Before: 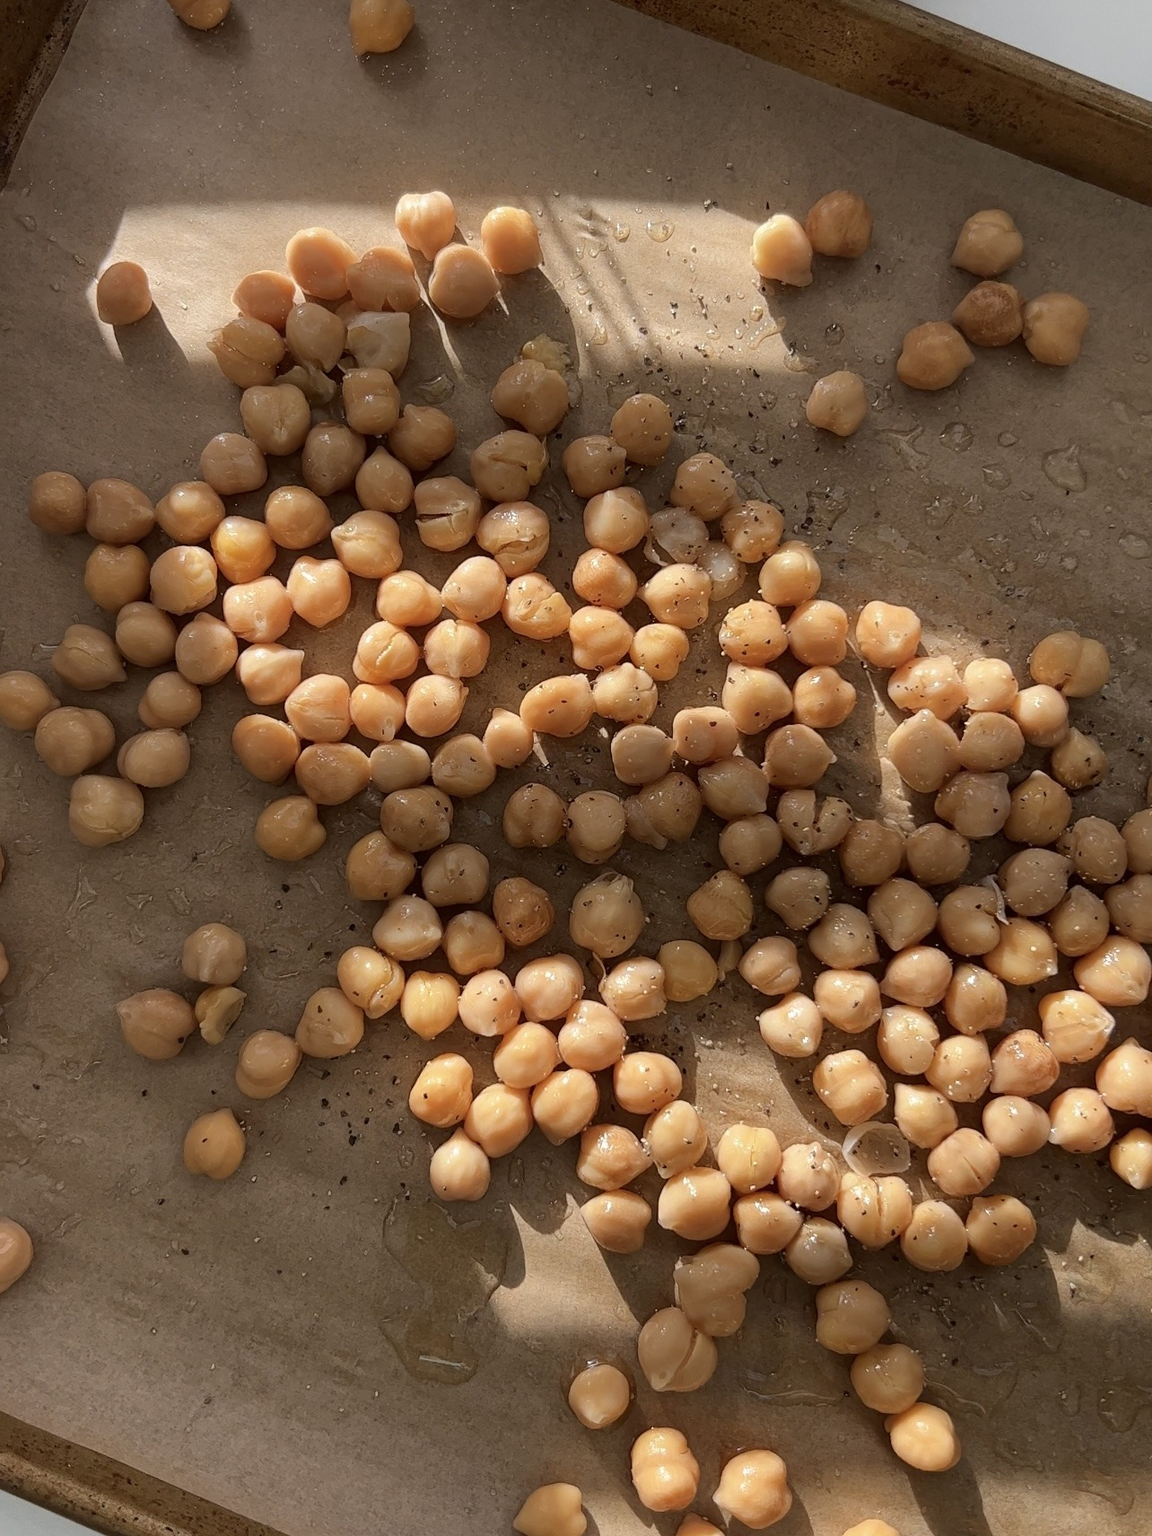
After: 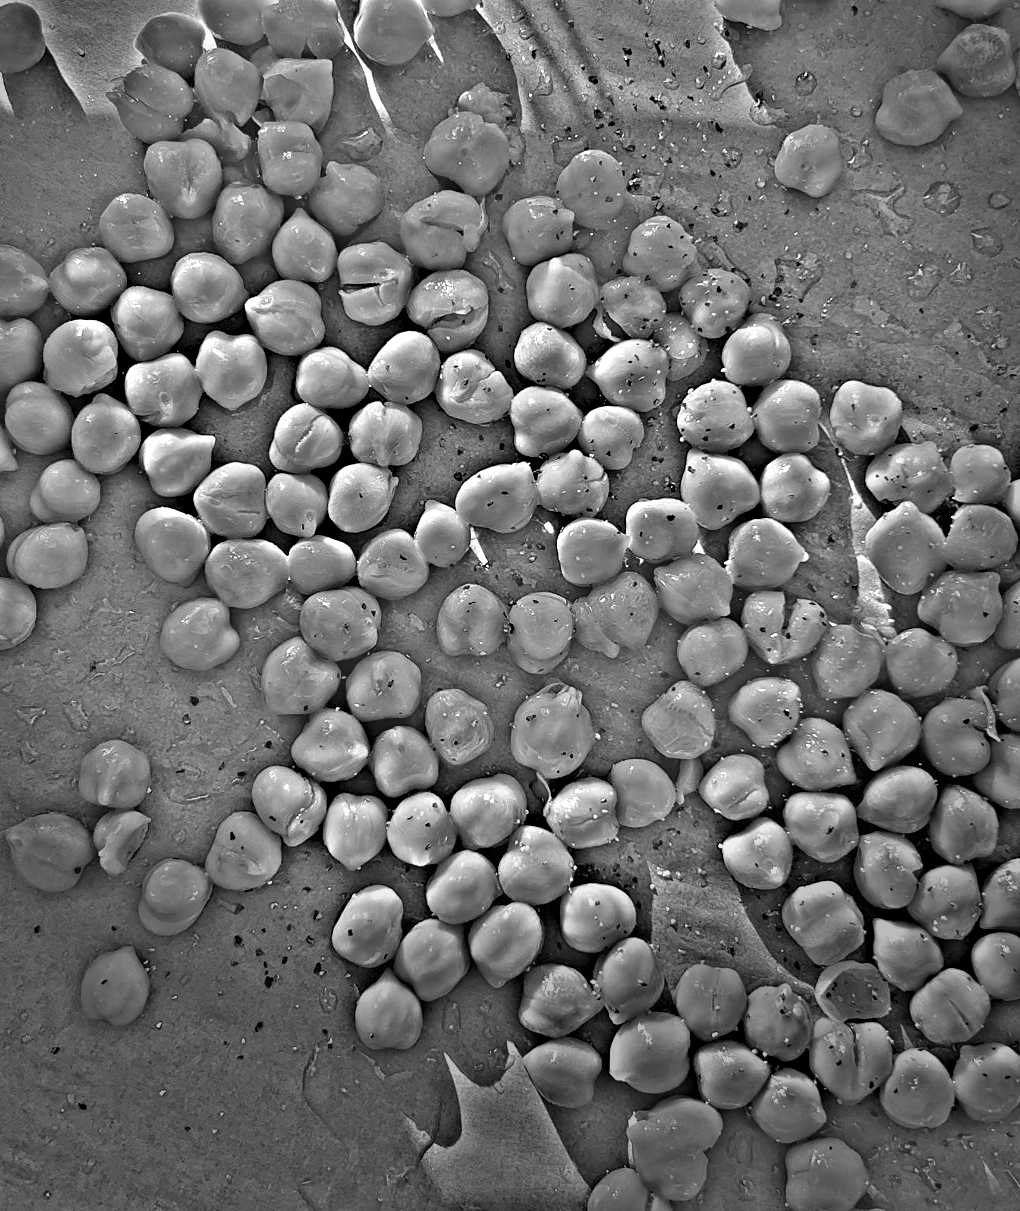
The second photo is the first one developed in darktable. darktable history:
vignetting: fall-off start 68.33%, fall-off radius 30%, saturation 0.042, center (-0.066, -0.311), width/height ratio 0.992, shape 0.85, dithering 8-bit output
crop: left 9.712%, top 16.928%, right 10.845%, bottom 12.332%
highpass: on, module defaults
